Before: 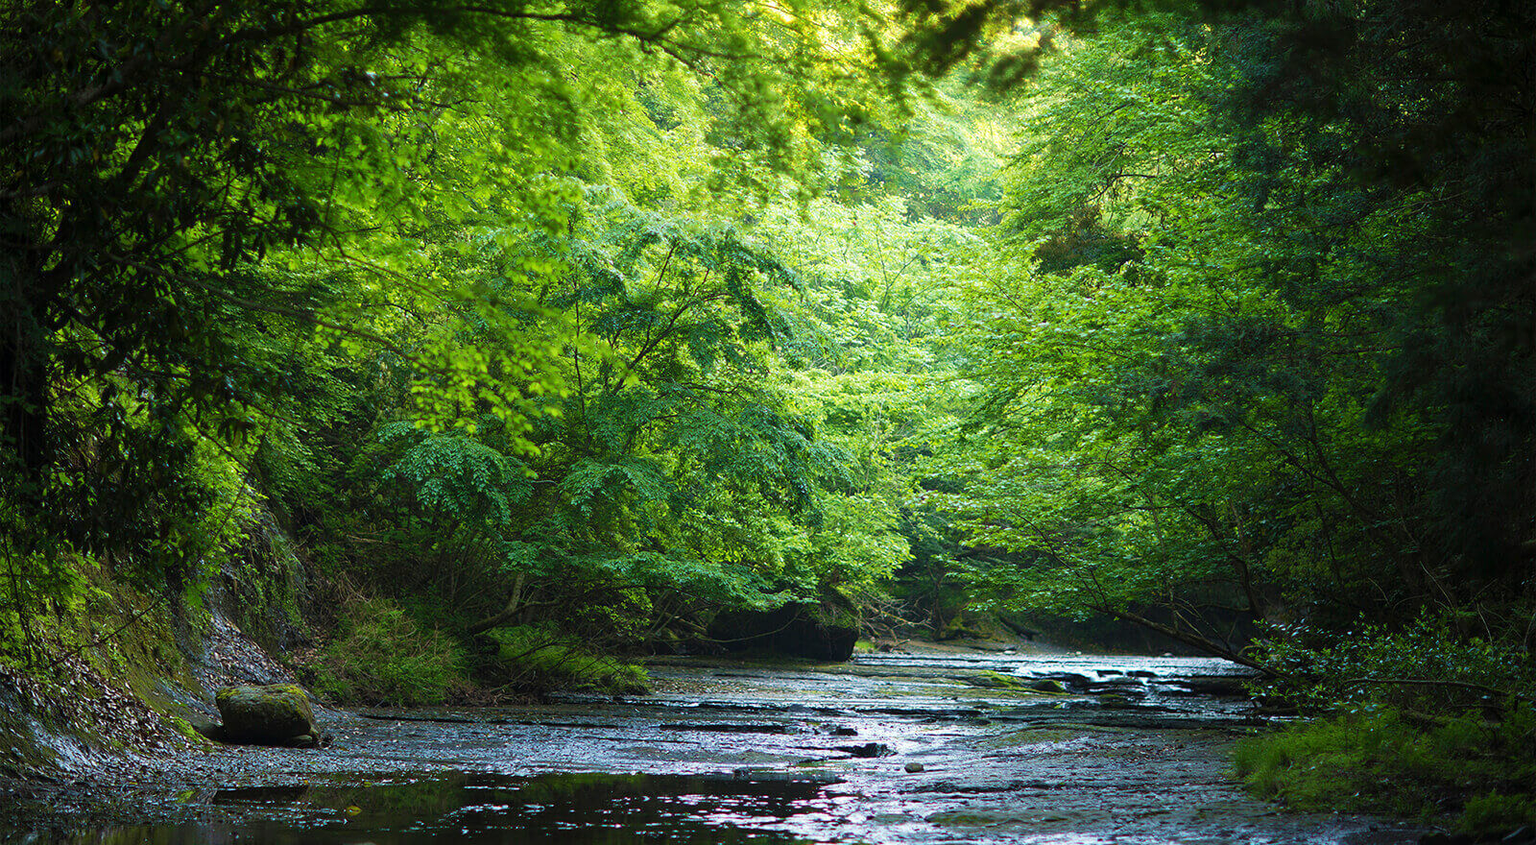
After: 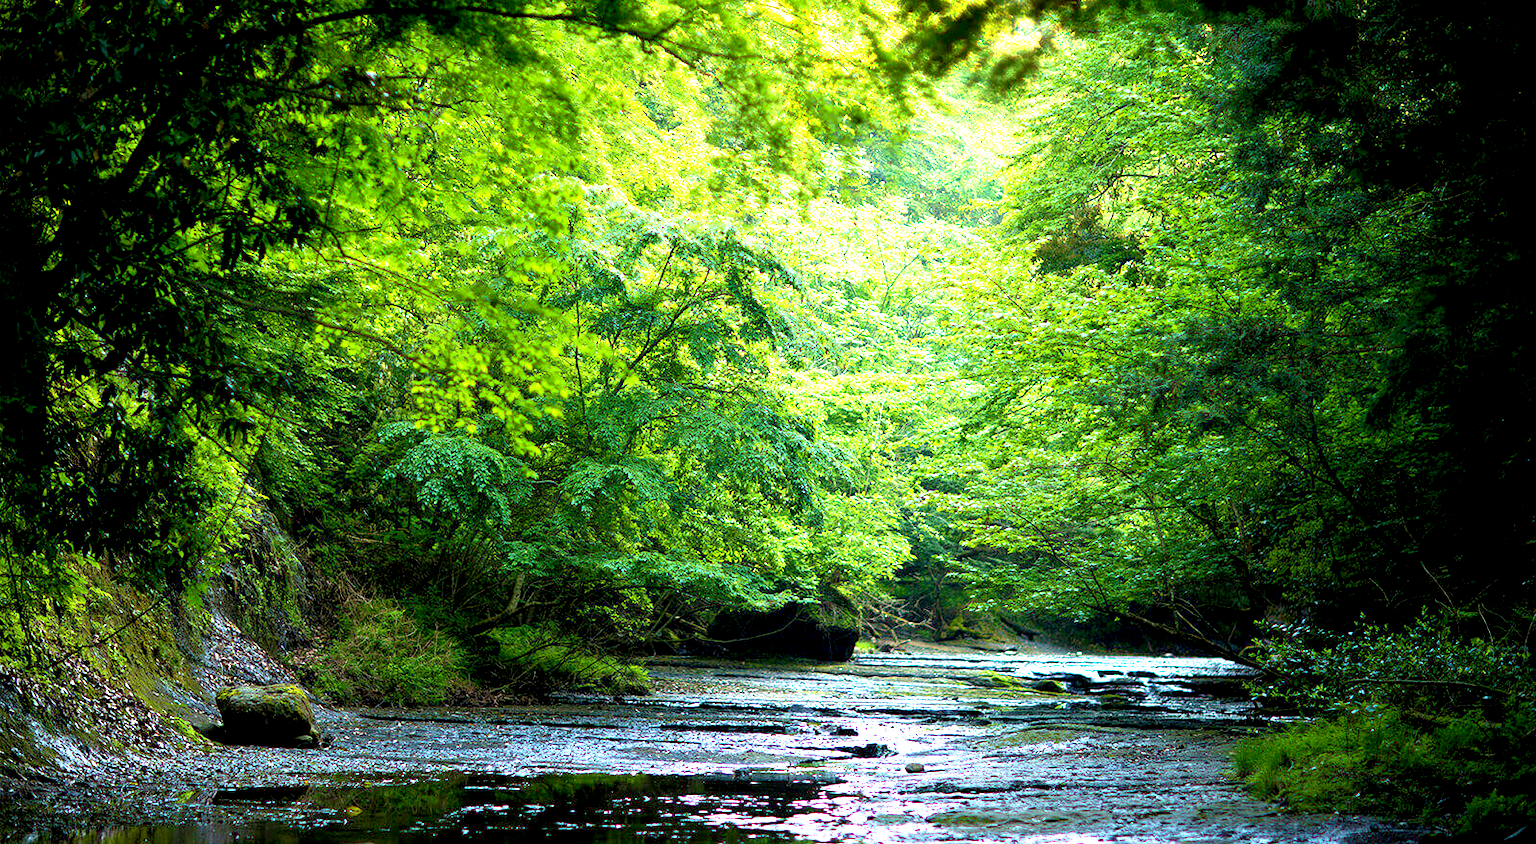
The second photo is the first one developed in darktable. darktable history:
exposure: black level correction 0.011, exposure 1.088 EV, compensate exposure bias true, compensate highlight preservation false
